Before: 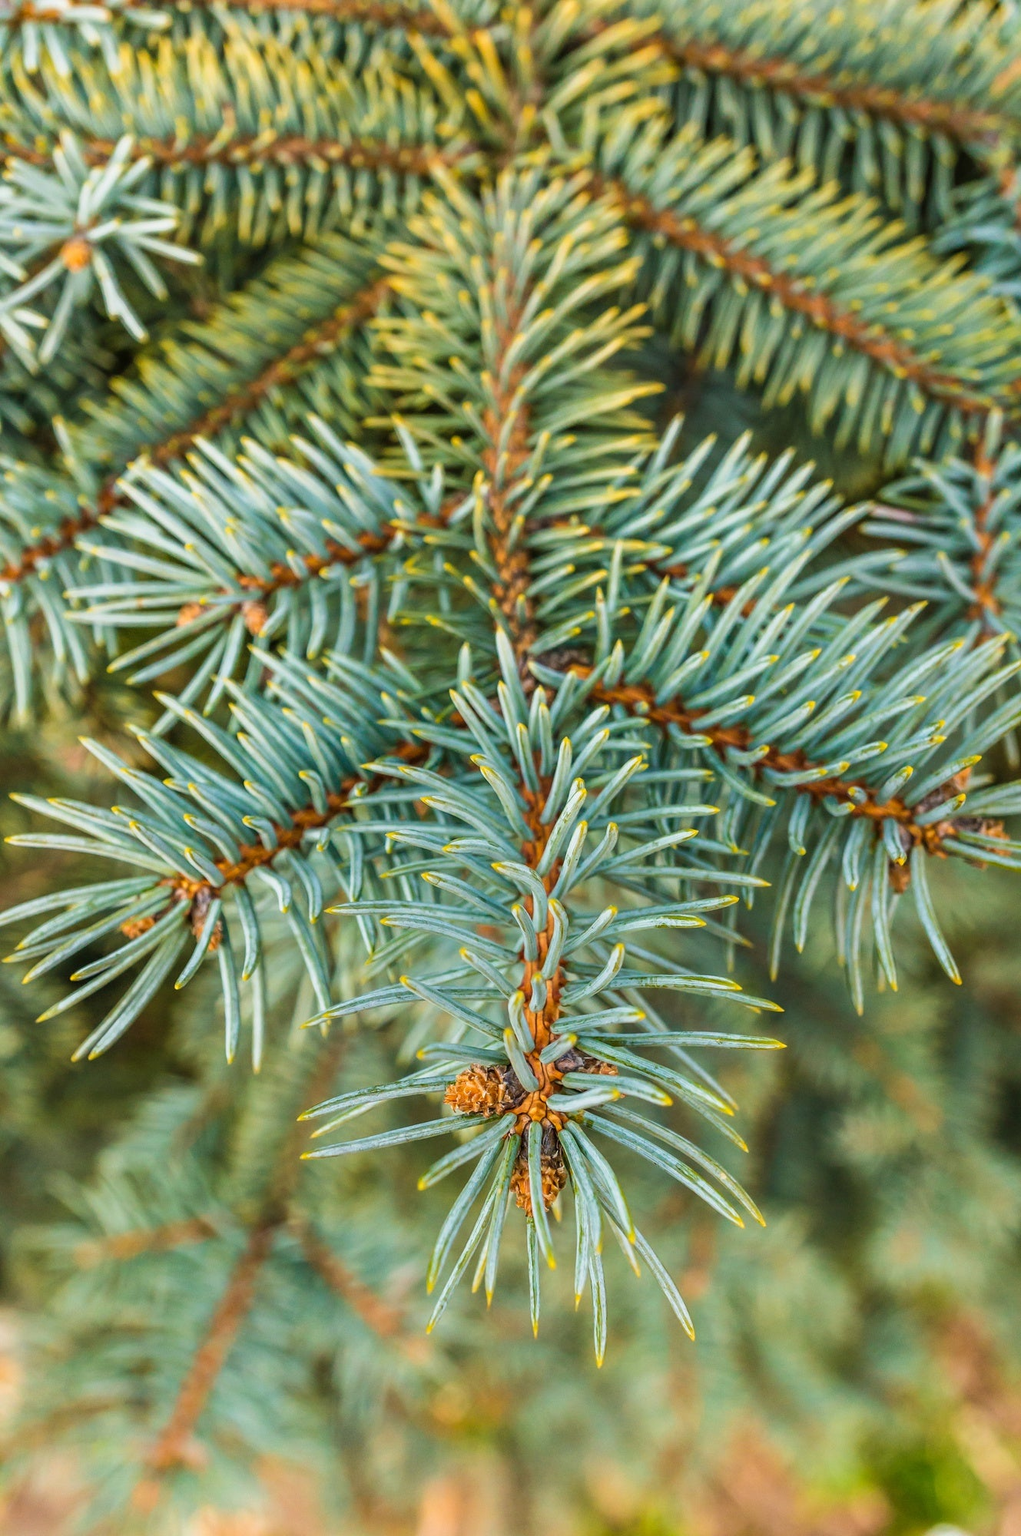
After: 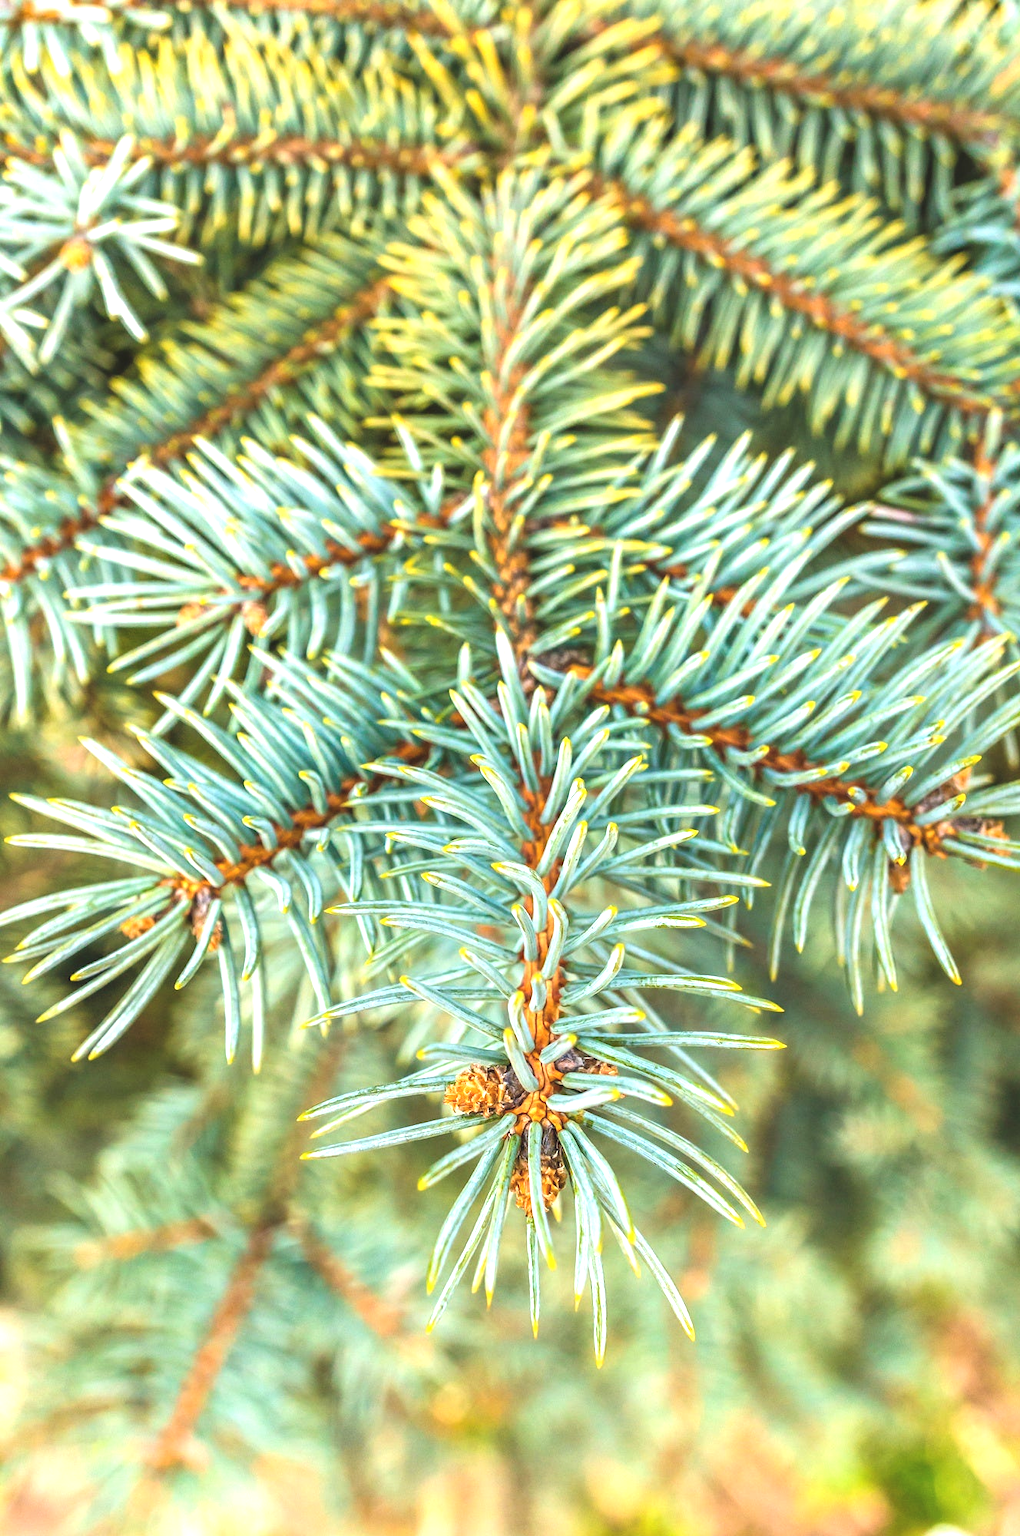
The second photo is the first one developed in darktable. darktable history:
exposure: black level correction -0.005, exposure 1.007 EV, compensate highlight preservation false
